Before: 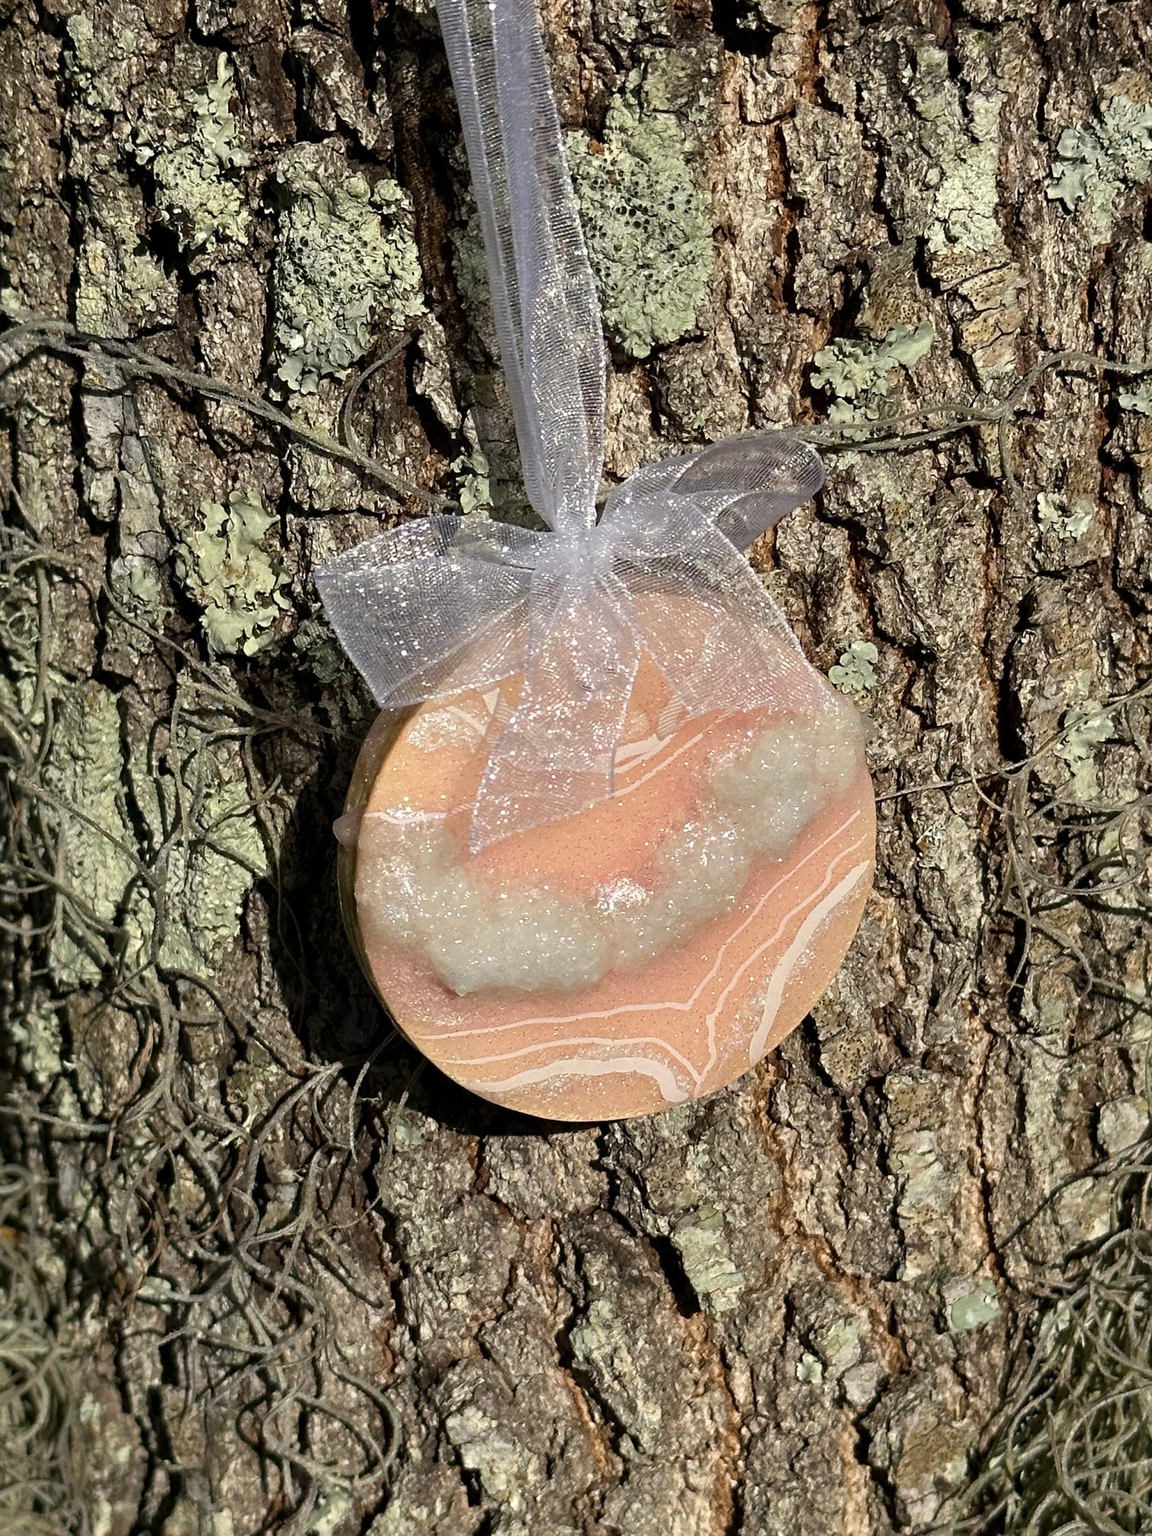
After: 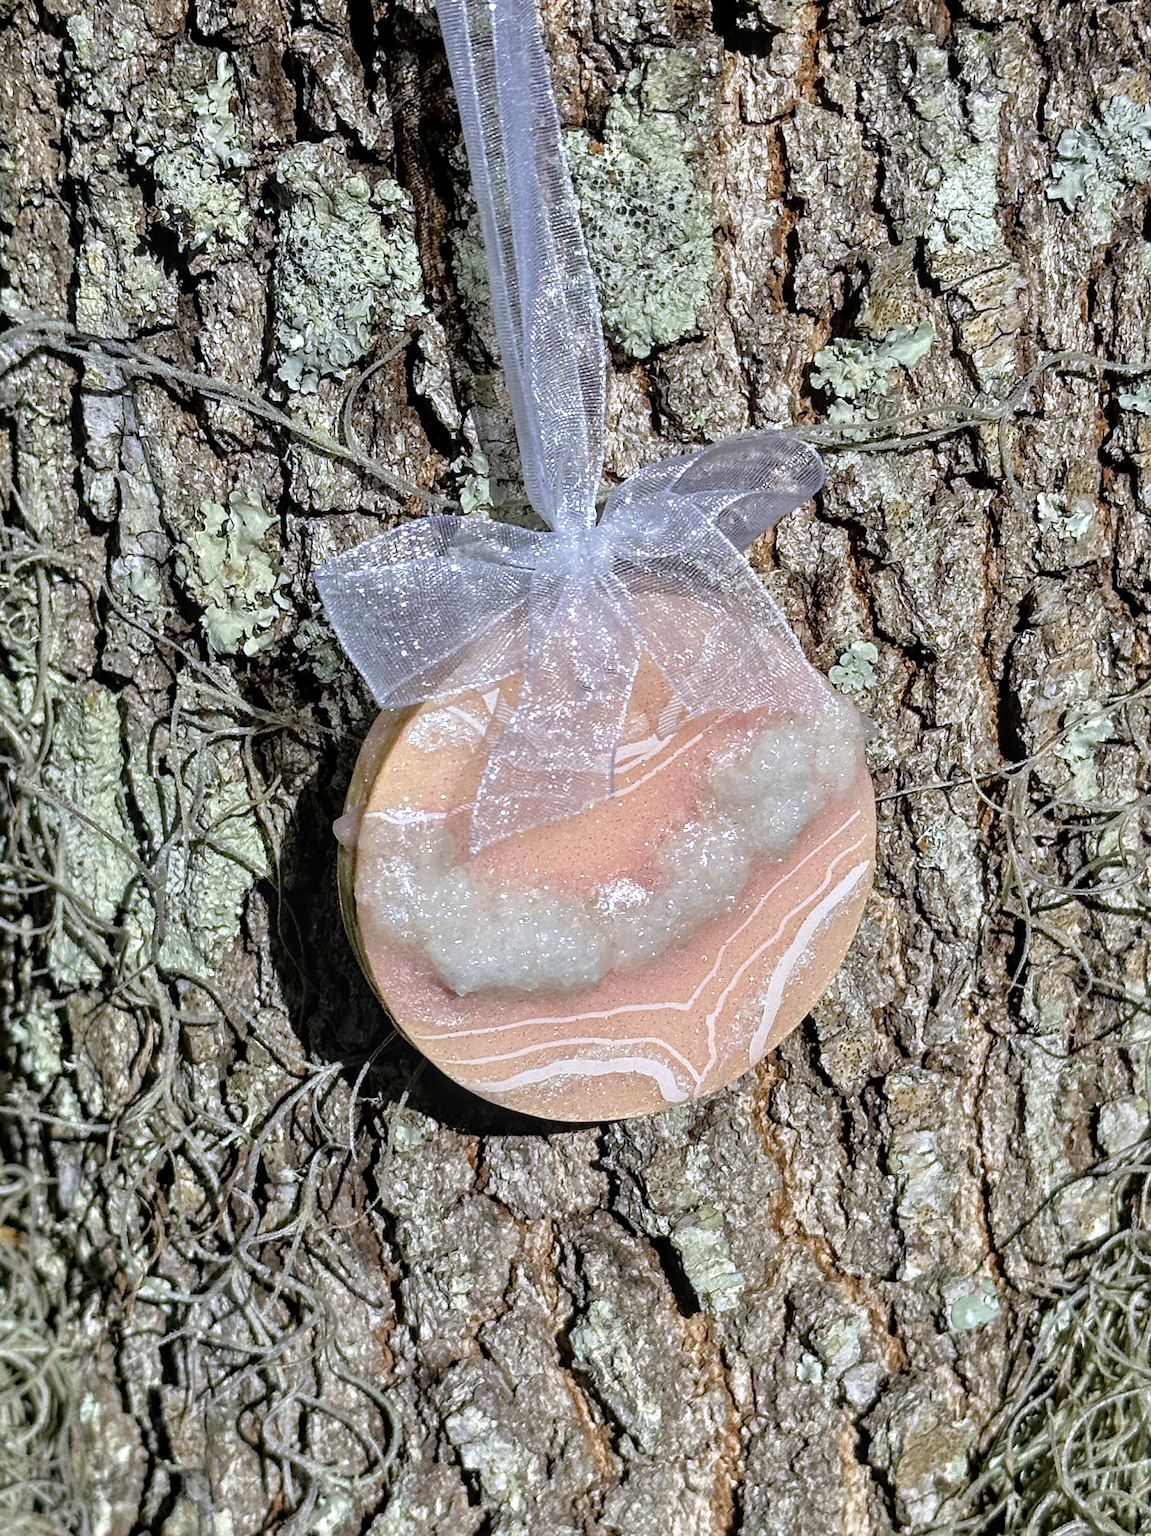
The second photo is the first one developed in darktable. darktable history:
tone equalizer: -7 EV 0.15 EV, -6 EV 0.6 EV, -5 EV 1.15 EV, -4 EV 1.33 EV, -3 EV 1.15 EV, -2 EV 0.6 EV, -1 EV 0.15 EV, mask exposure compensation -0.5 EV
contrast brightness saturation: saturation -0.05
white balance: red 0.948, green 1.02, blue 1.176
local contrast: on, module defaults
